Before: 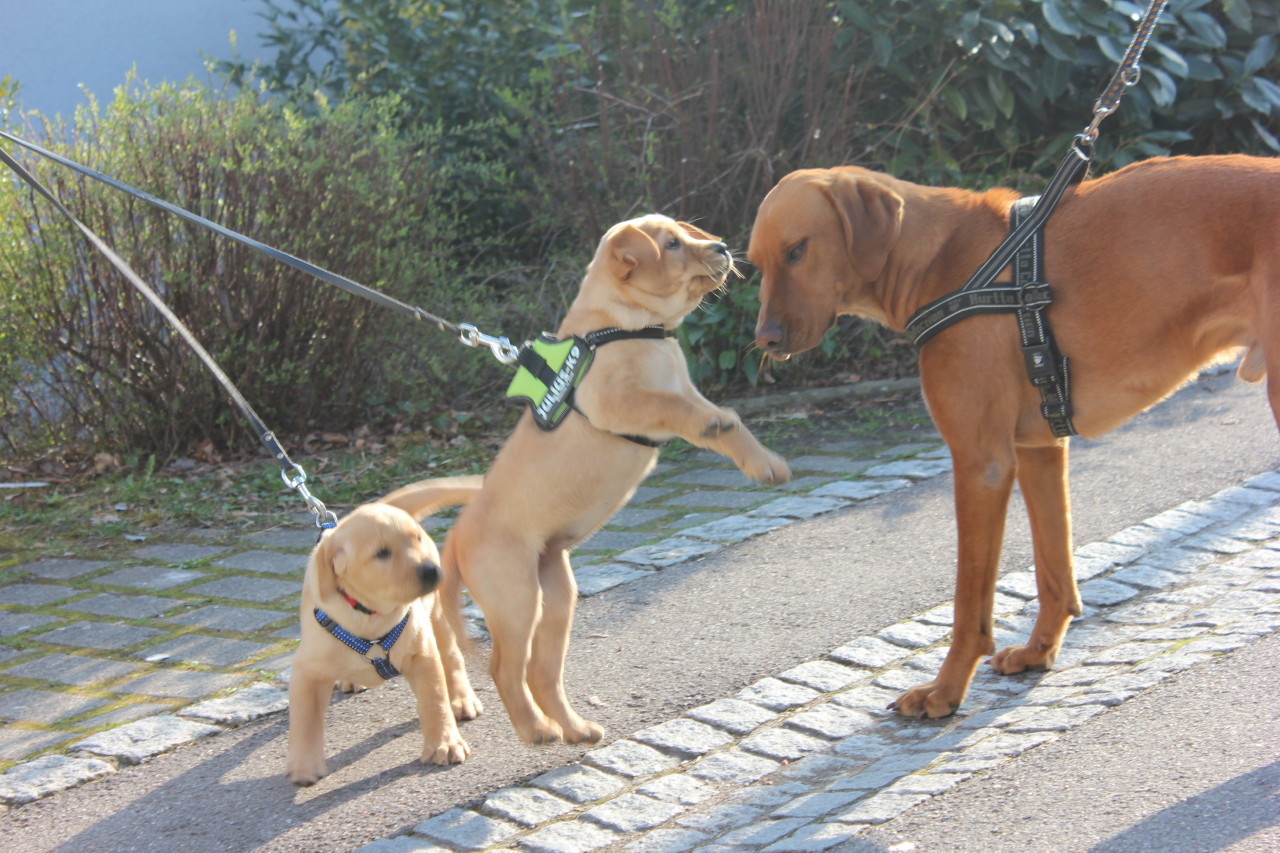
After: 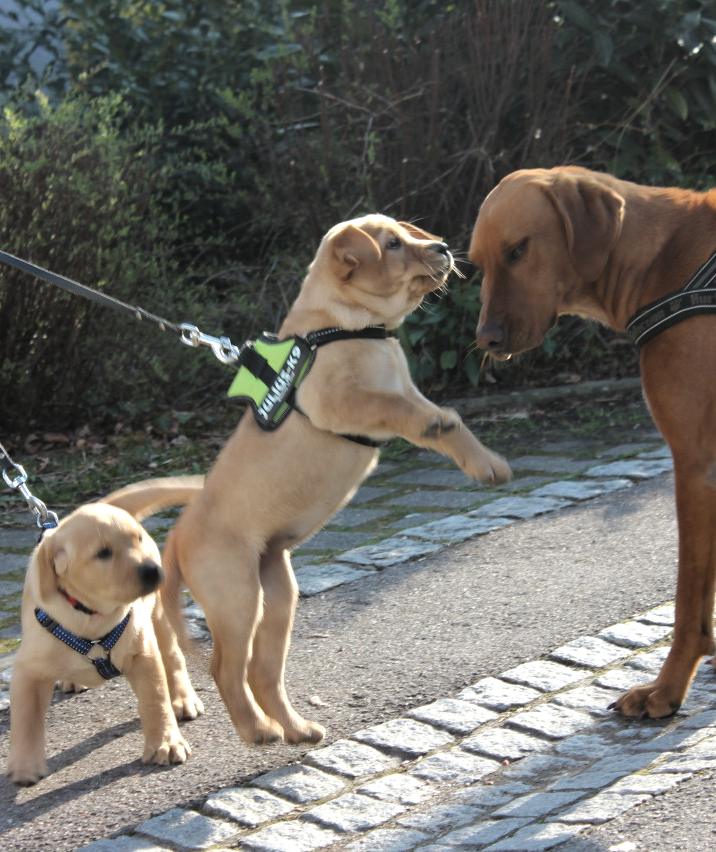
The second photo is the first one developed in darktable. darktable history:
crop: left 21.821%, right 22.163%, bottom 0.01%
levels: levels [0.101, 0.578, 0.953]
